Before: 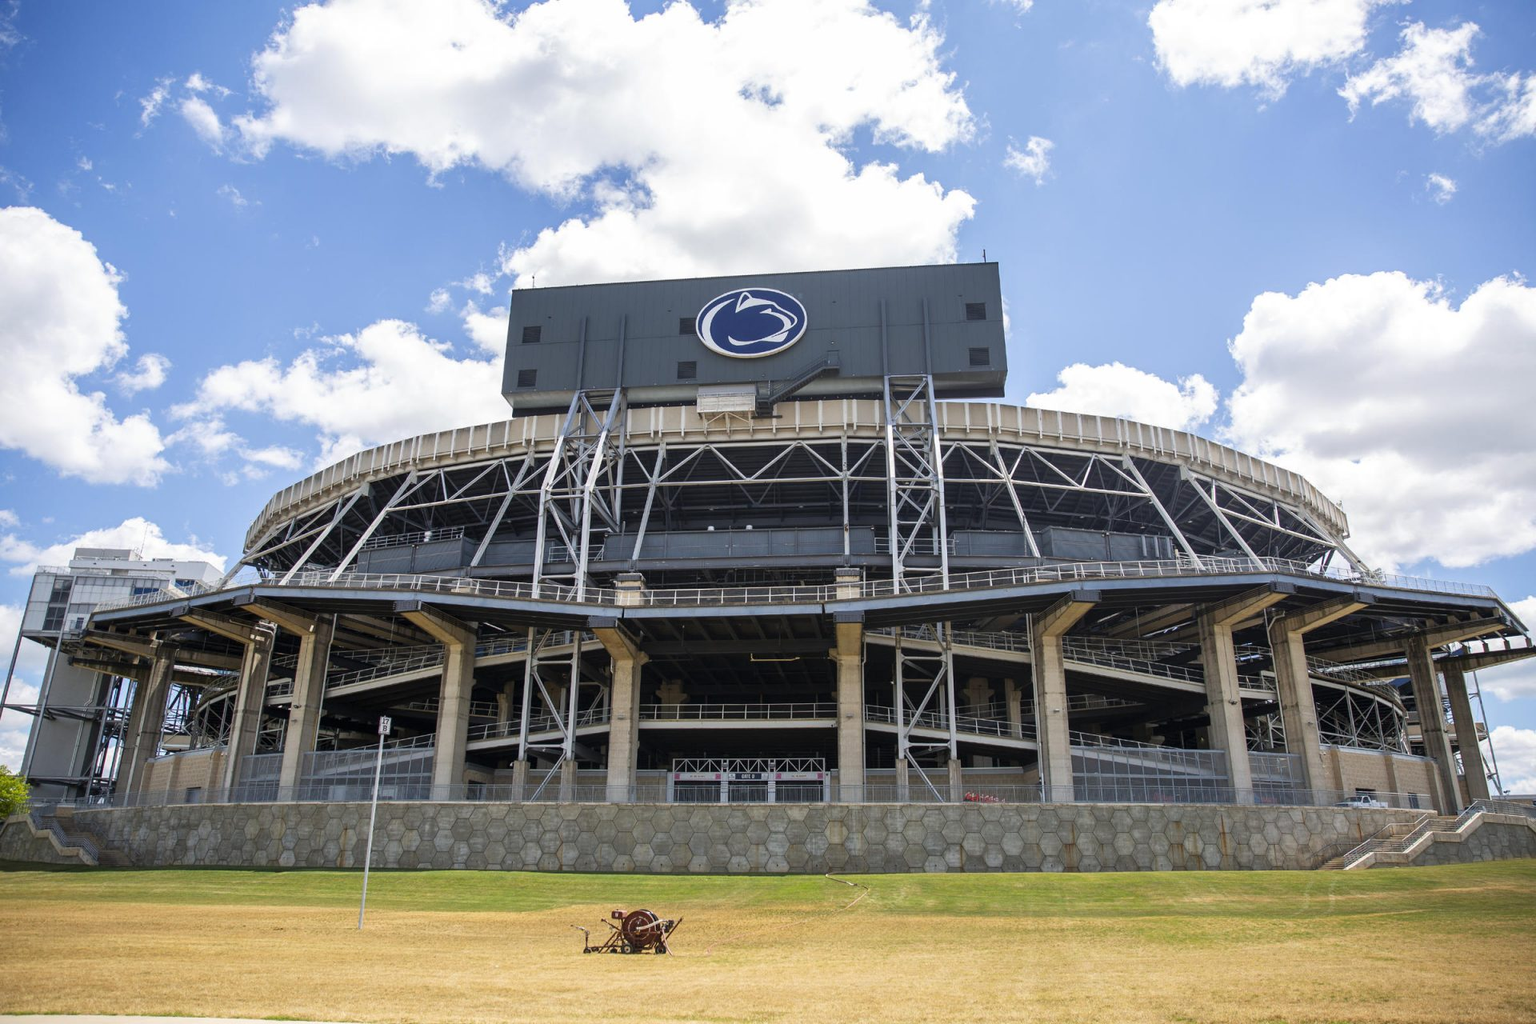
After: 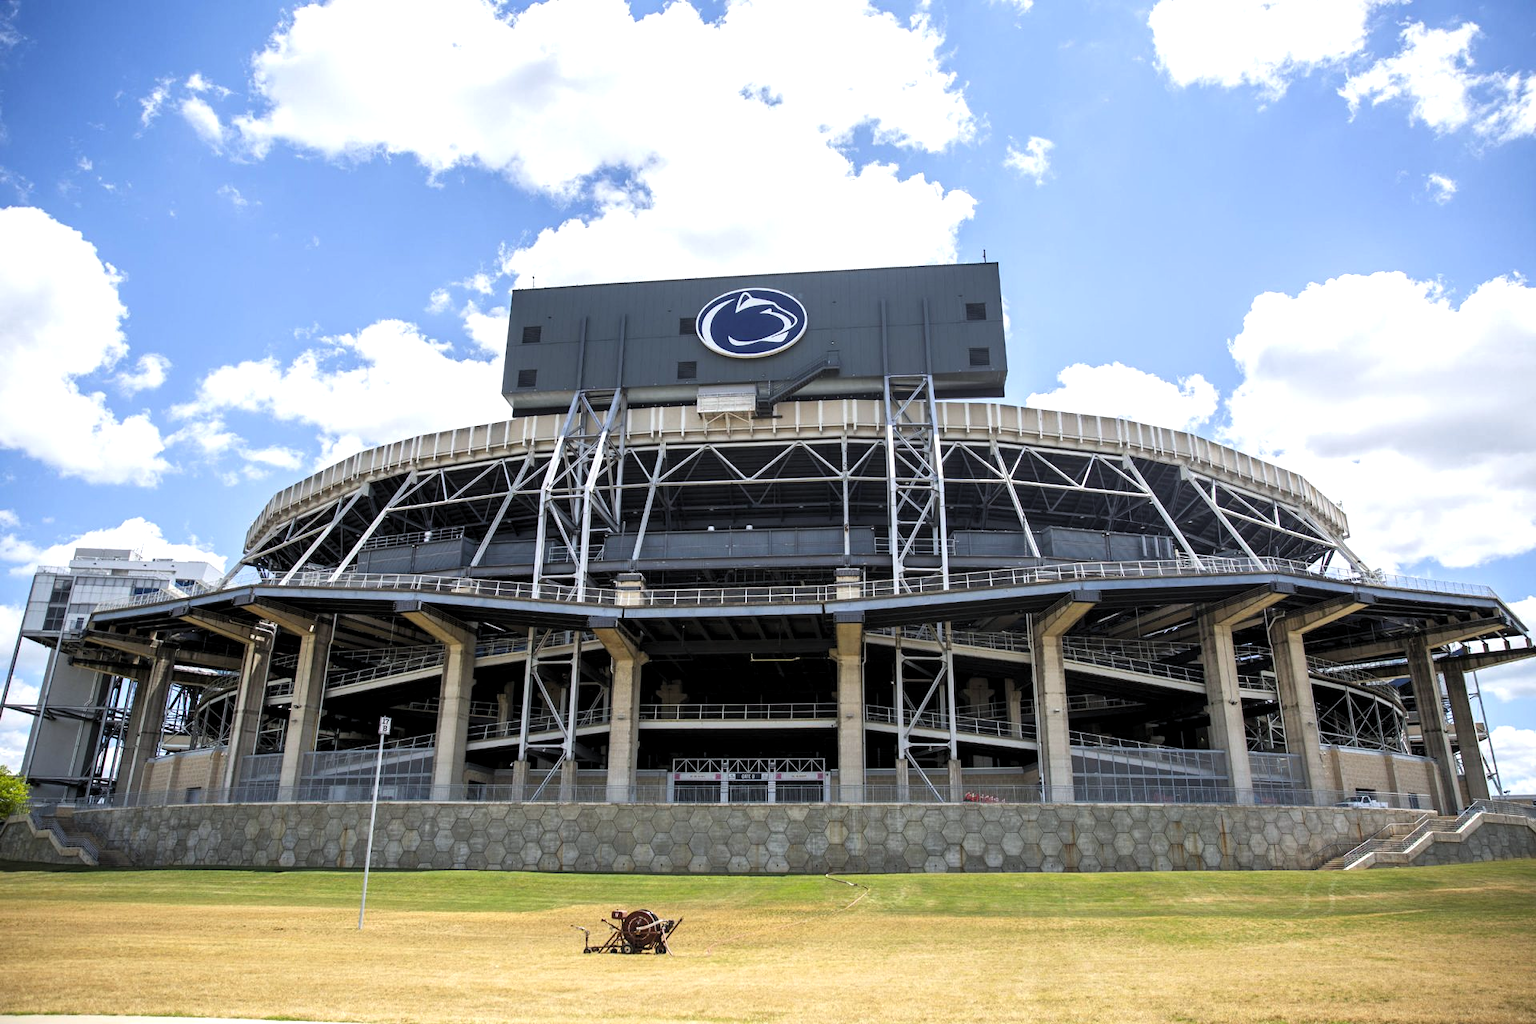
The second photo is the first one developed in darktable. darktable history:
levels: levels [0.055, 0.477, 0.9]
white balance: red 0.982, blue 1.018
